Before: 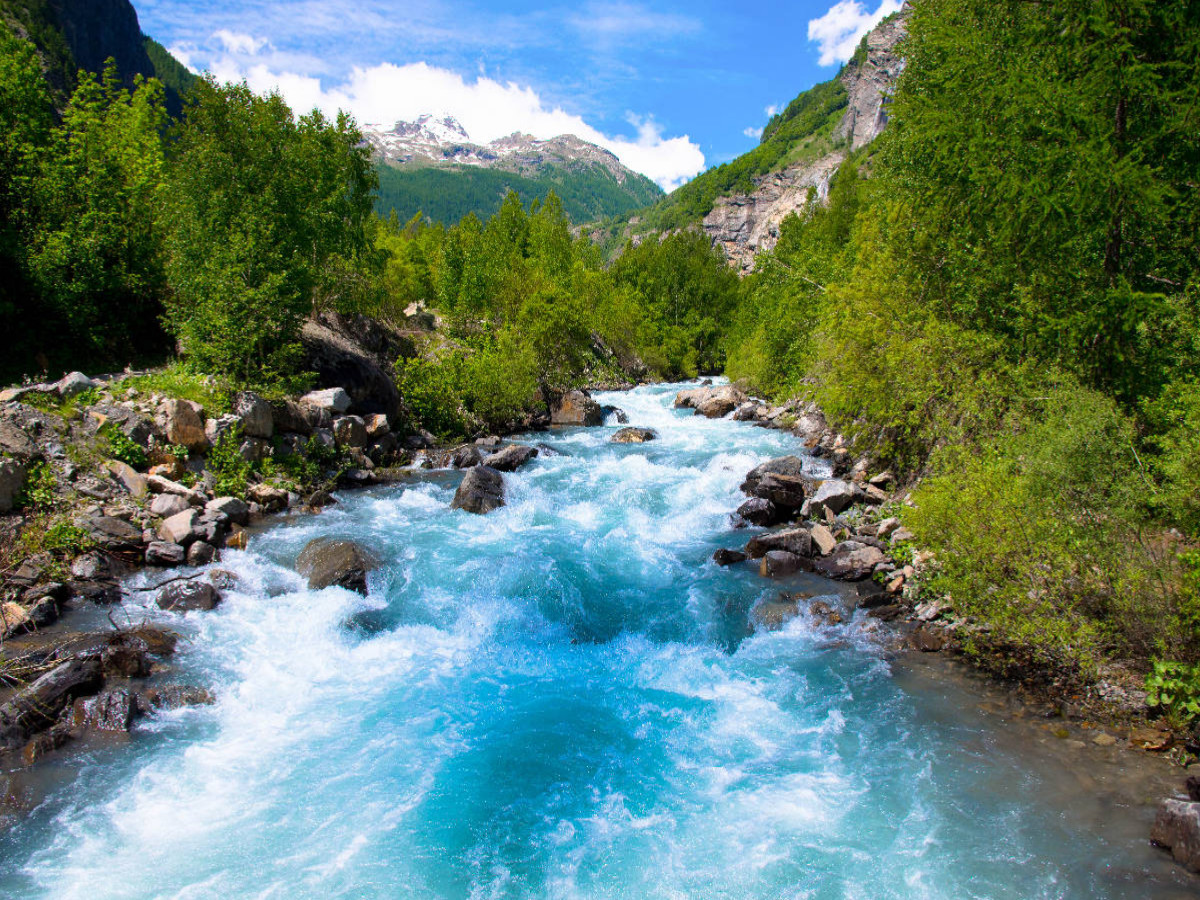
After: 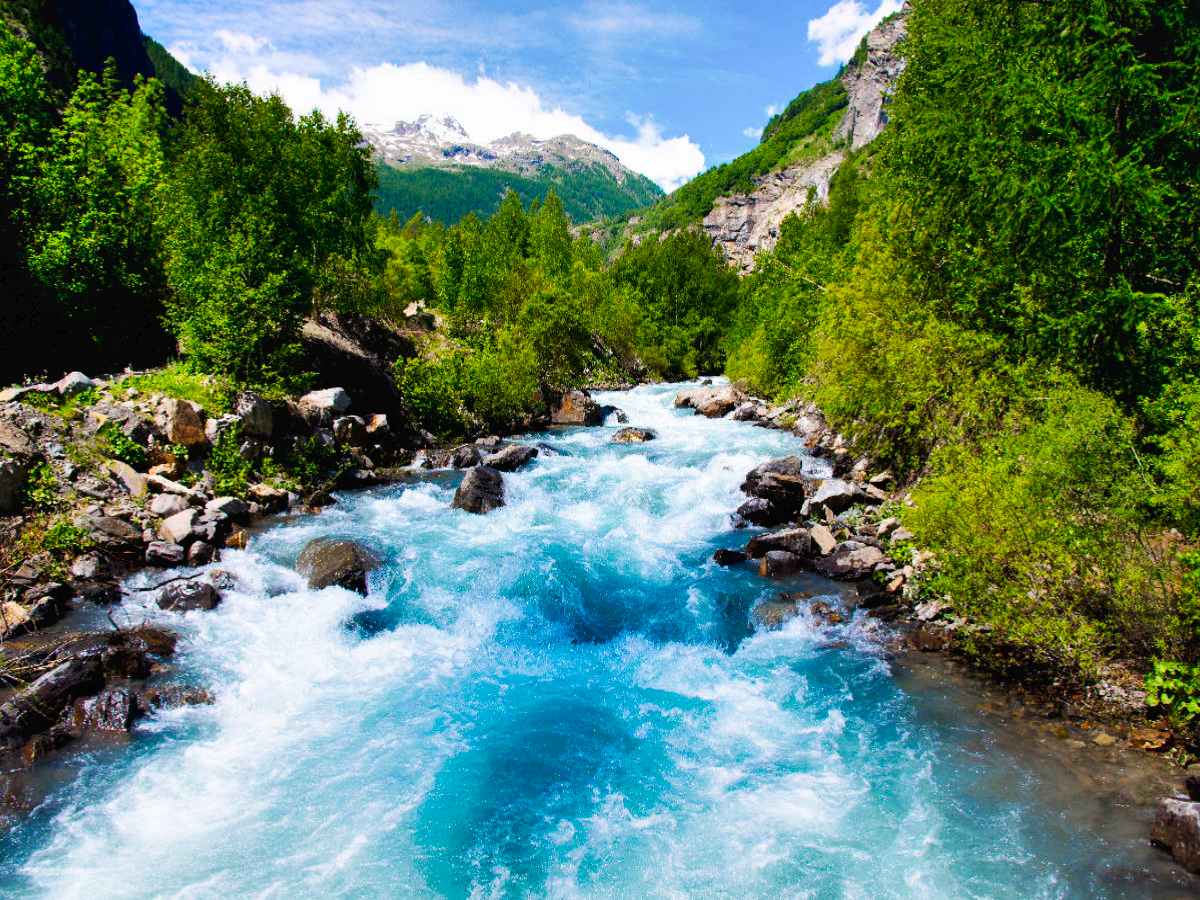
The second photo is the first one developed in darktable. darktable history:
shadows and highlights: soften with gaussian
tone curve: curves: ch0 [(0, 0) (0.003, 0.016) (0.011, 0.016) (0.025, 0.016) (0.044, 0.016) (0.069, 0.016) (0.1, 0.026) (0.136, 0.047) (0.177, 0.088) (0.224, 0.14) (0.277, 0.2) (0.335, 0.276) (0.399, 0.37) (0.468, 0.47) (0.543, 0.583) (0.623, 0.698) (0.709, 0.779) (0.801, 0.858) (0.898, 0.929) (1, 1)], preserve colors none
